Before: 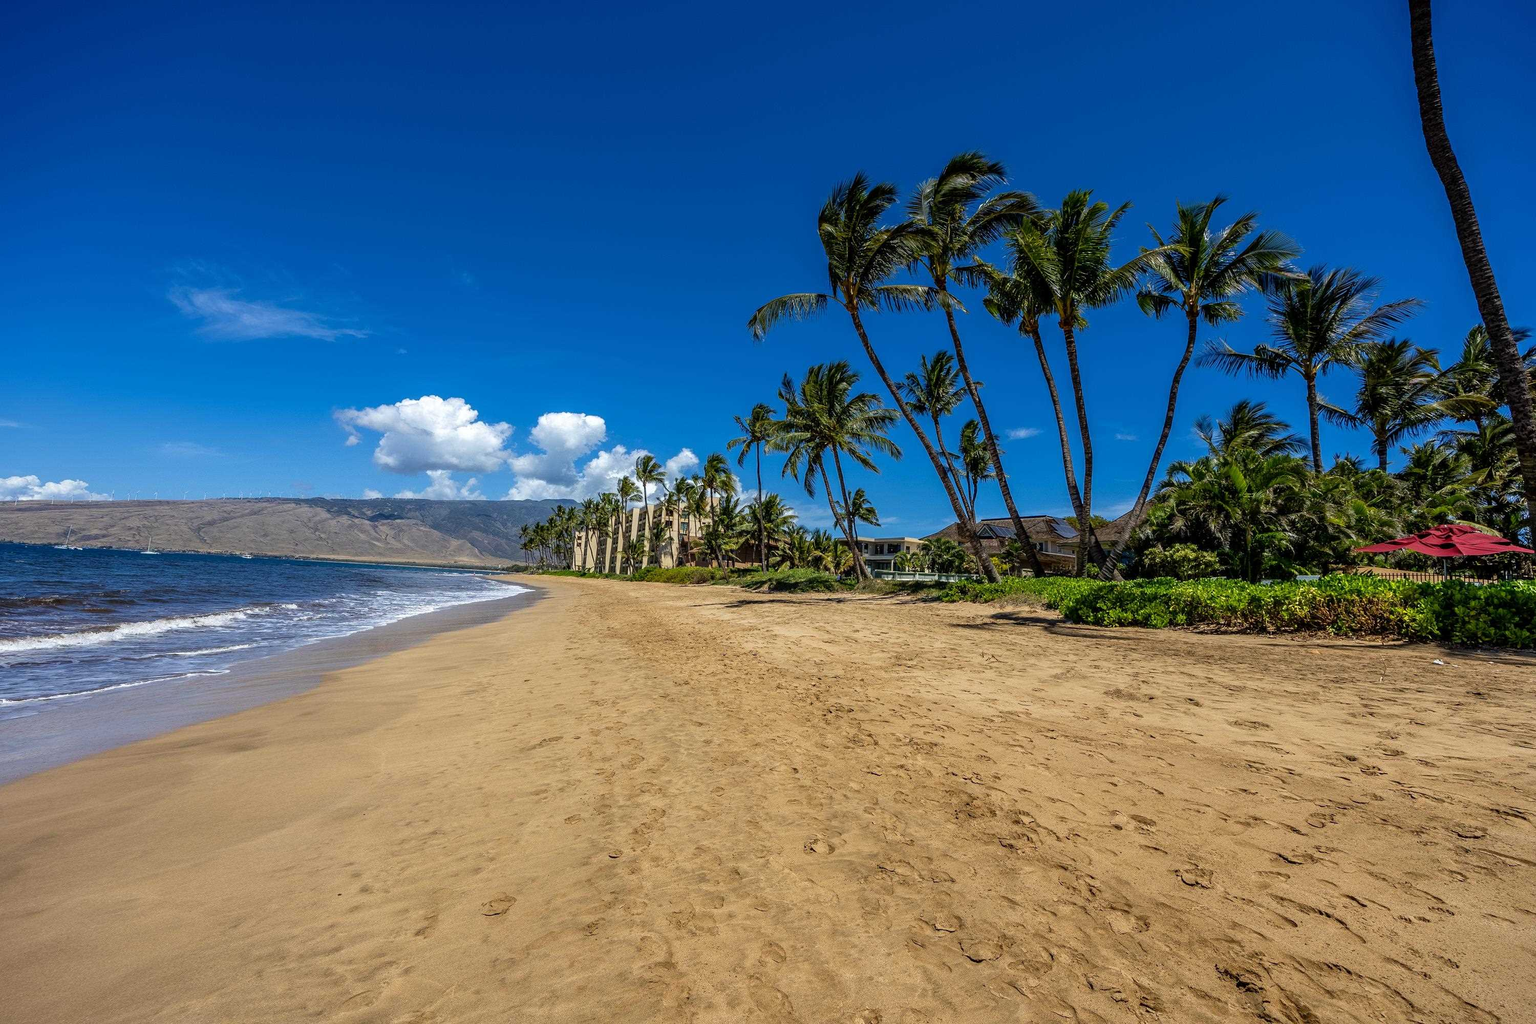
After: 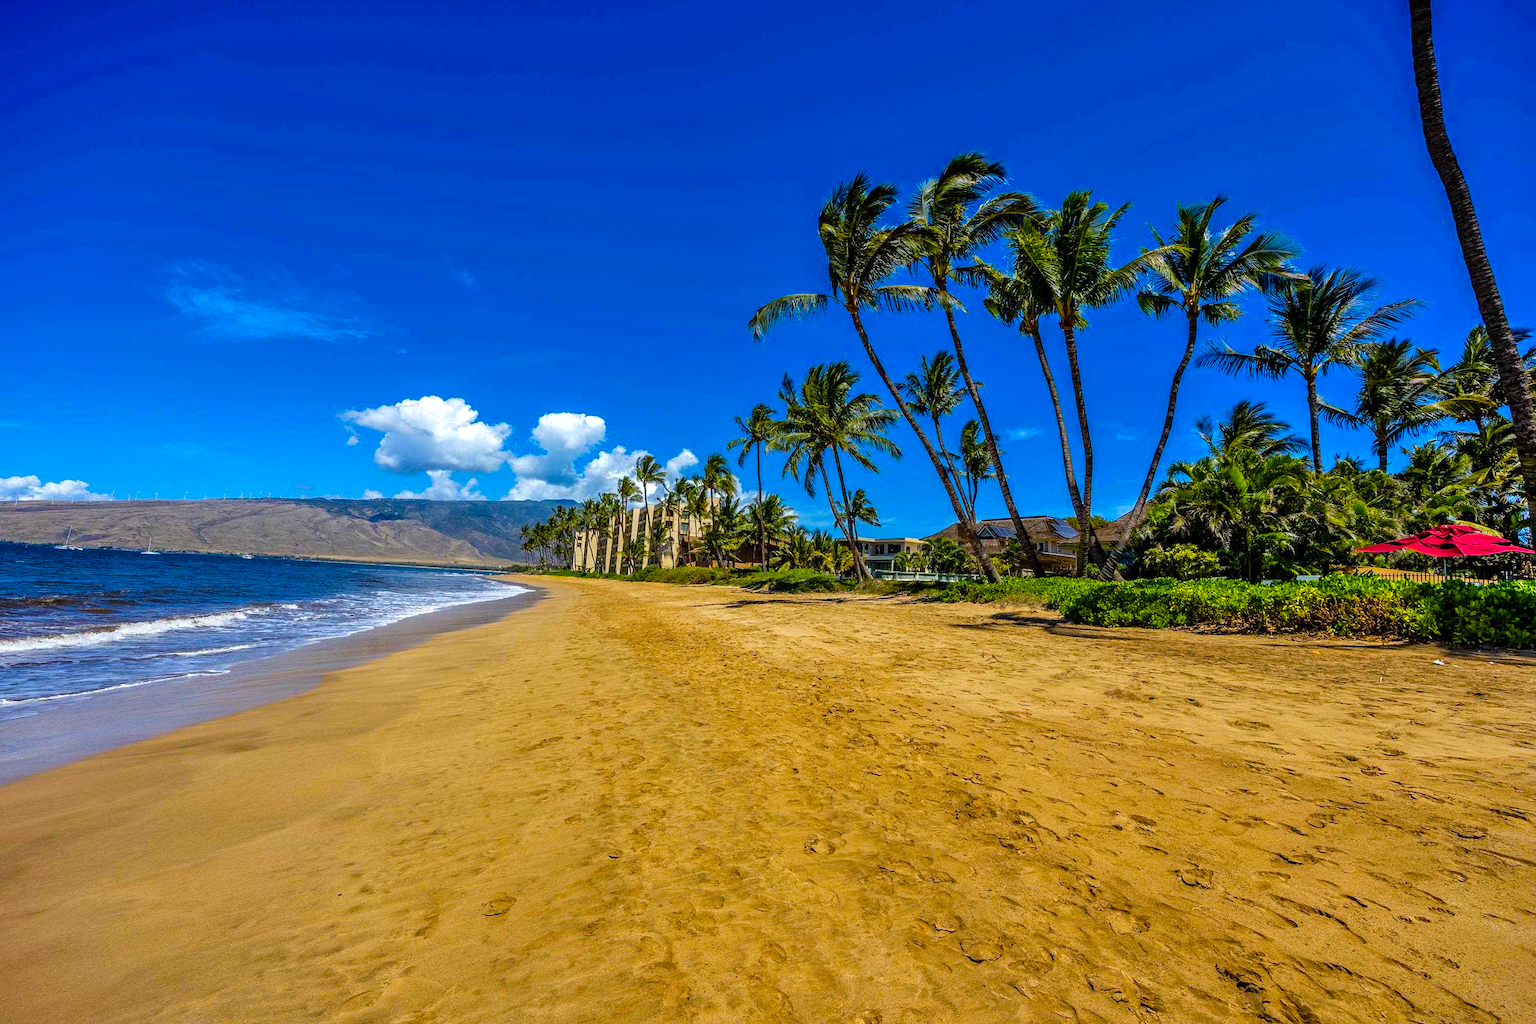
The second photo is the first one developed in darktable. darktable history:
shadows and highlights: soften with gaussian
color balance rgb: shadows lift › luminance -9.182%, highlights gain › luminance 10.232%, linear chroma grading › global chroma 14.834%, perceptual saturation grading › global saturation 35.924%, perceptual saturation grading › shadows 36.067%
